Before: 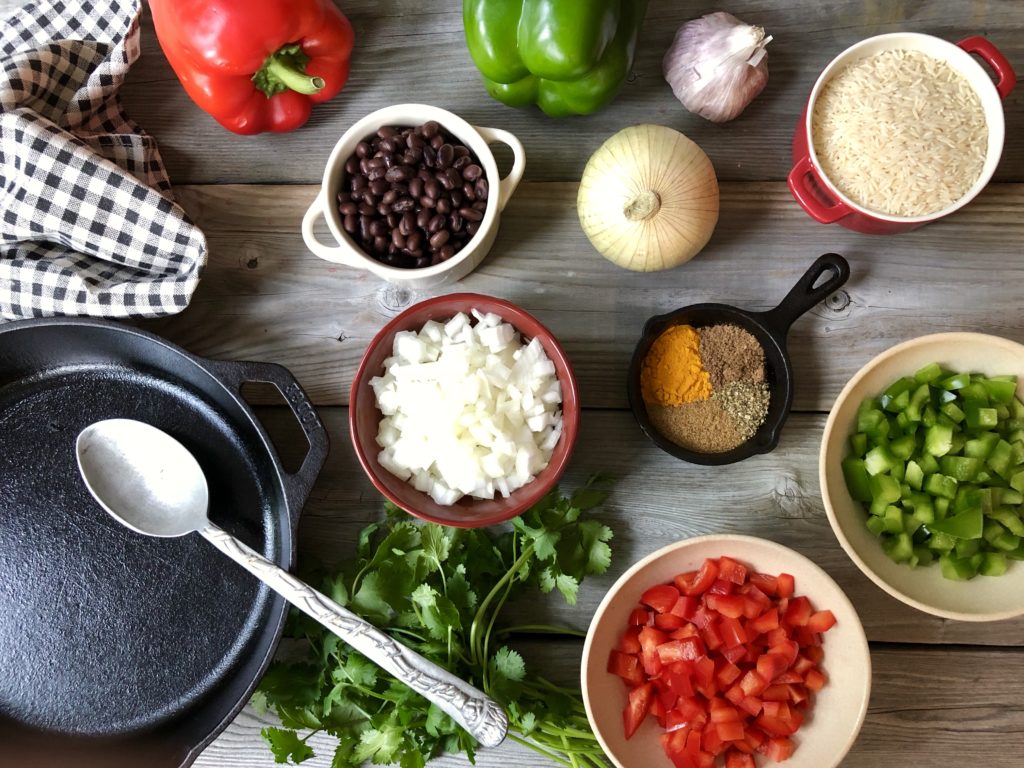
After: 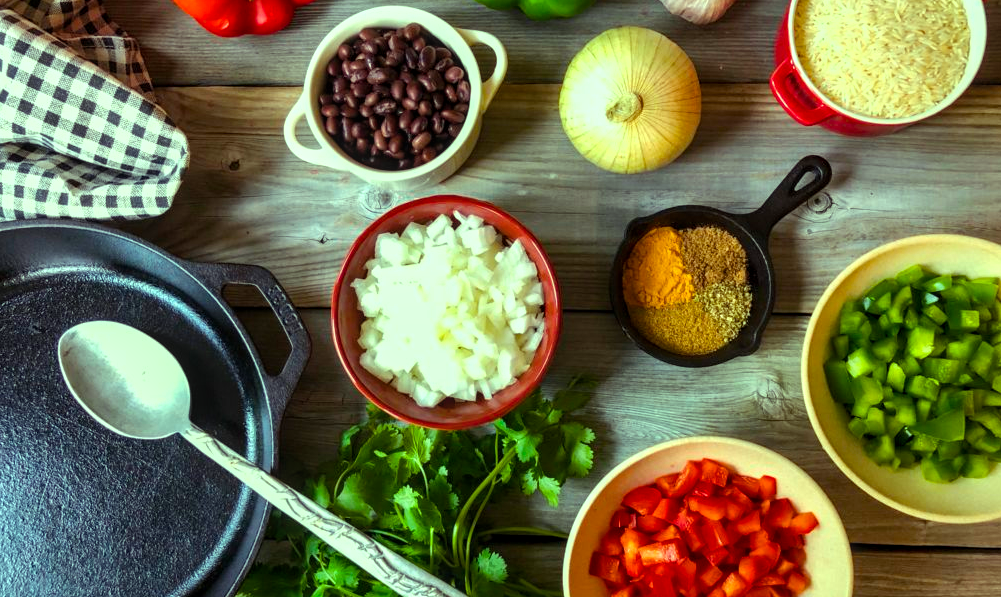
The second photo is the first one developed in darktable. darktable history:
crop and rotate: left 1.852%, top 12.836%, right 0.3%, bottom 9.352%
color balance rgb: highlights gain › luminance 15.597%, highlights gain › chroma 7.118%, highlights gain › hue 126.36°, perceptual saturation grading › global saturation 41.793%
local contrast: on, module defaults
